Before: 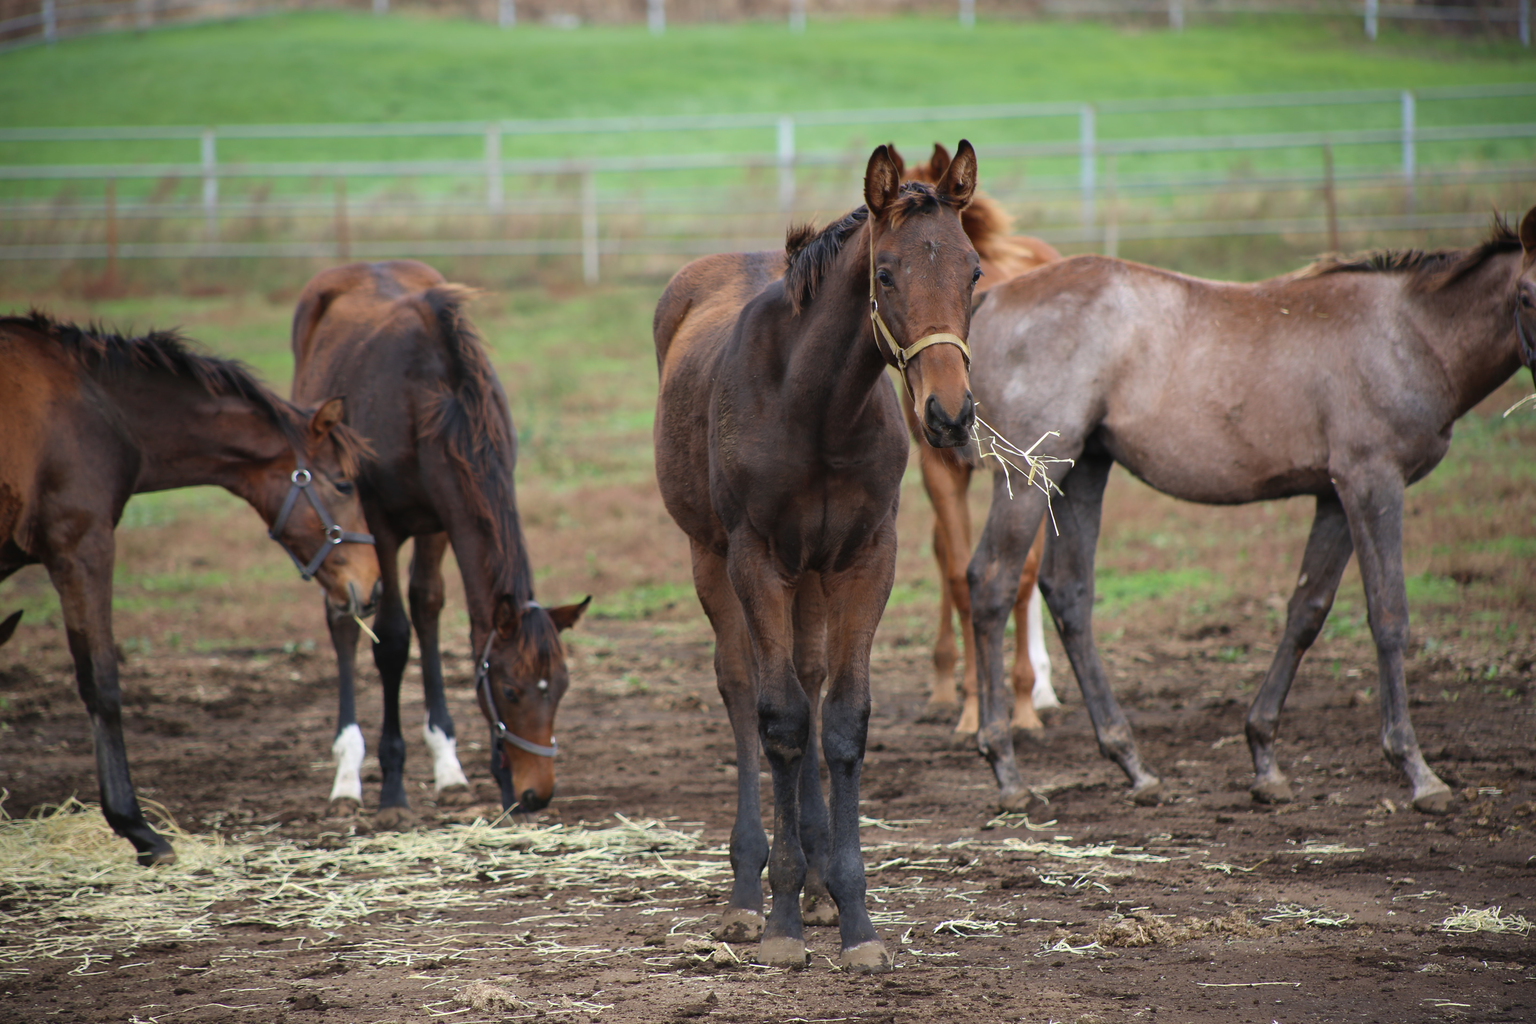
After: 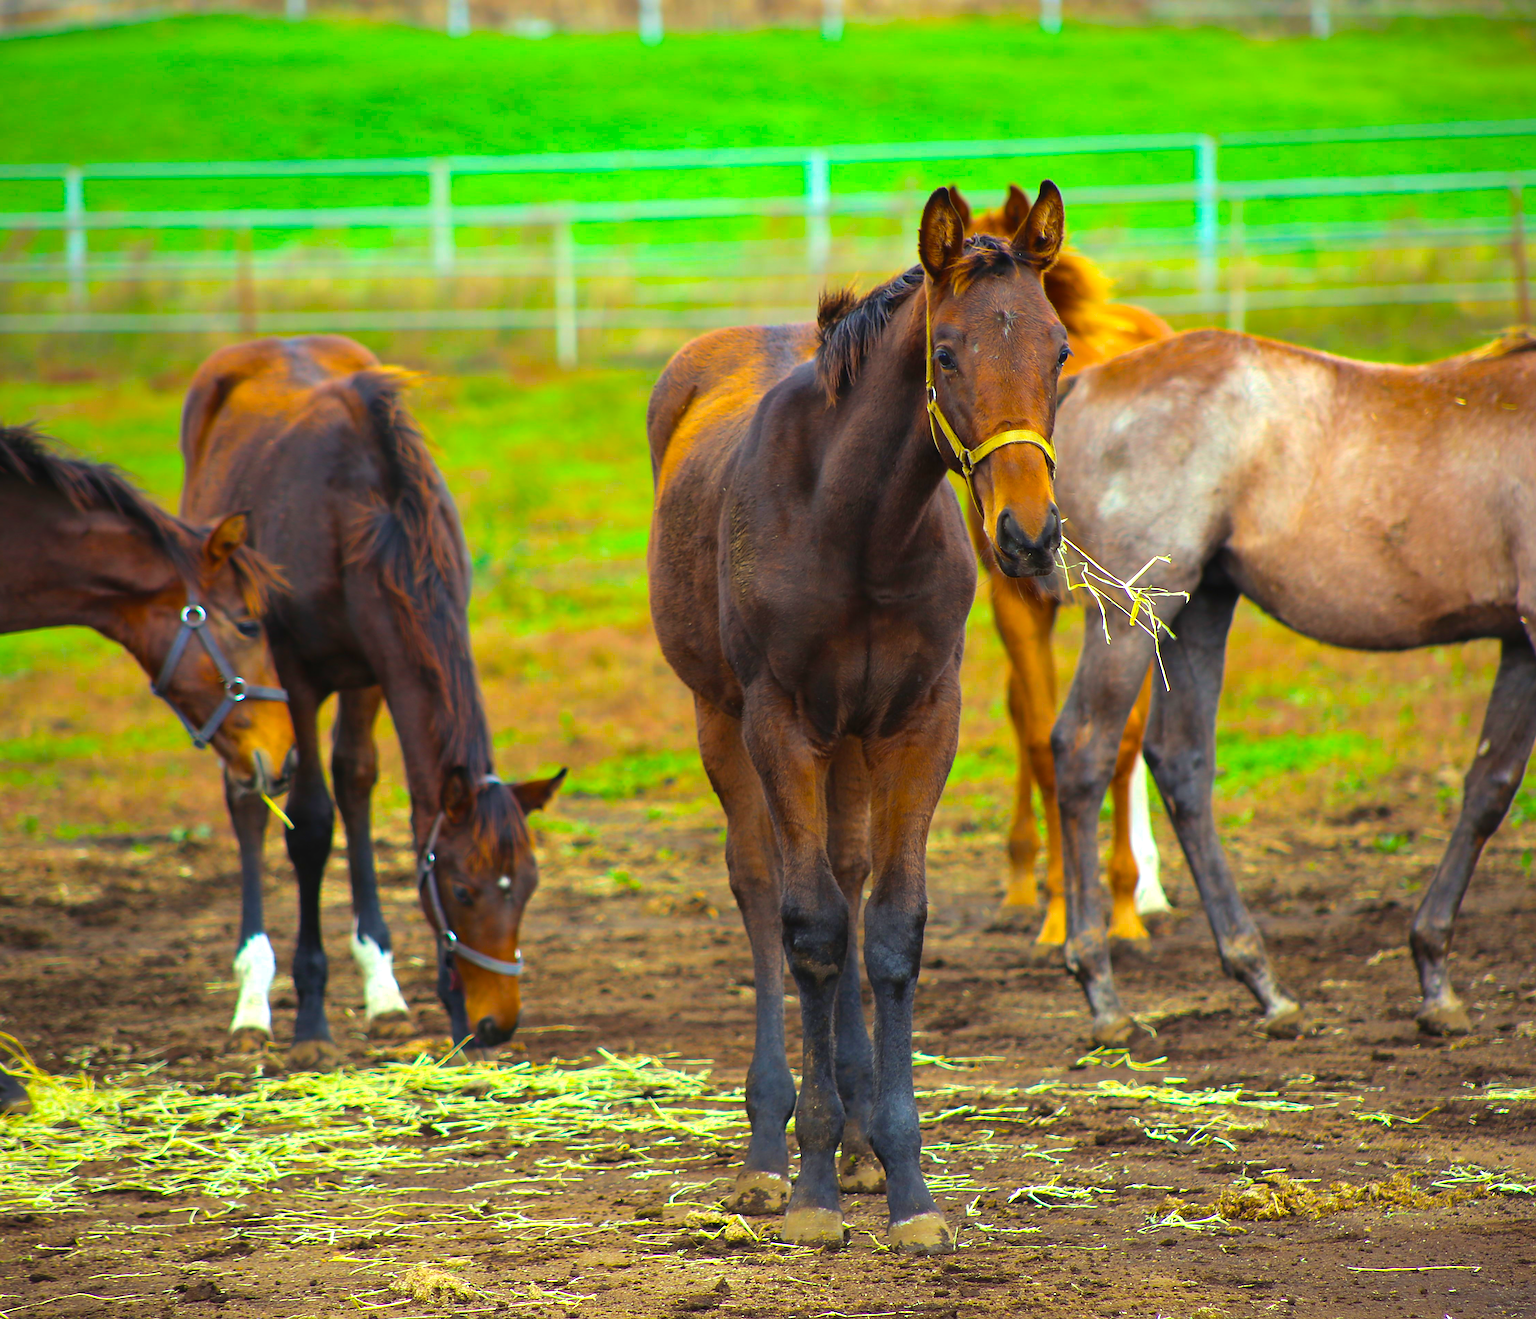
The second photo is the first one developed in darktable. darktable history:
crop: left 9.876%, right 12.517%
color balance rgb: highlights gain › luminance 15.243%, highlights gain › chroma 6.929%, highlights gain › hue 122.29°, linear chroma grading › highlights 99.217%, linear chroma grading › global chroma 23.944%, perceptual saturation grading › global saturation 19.29%, perceptual brilliance grading › global brilliance 11%, global vibrance 25.166%
sharpen: on, module defaults
